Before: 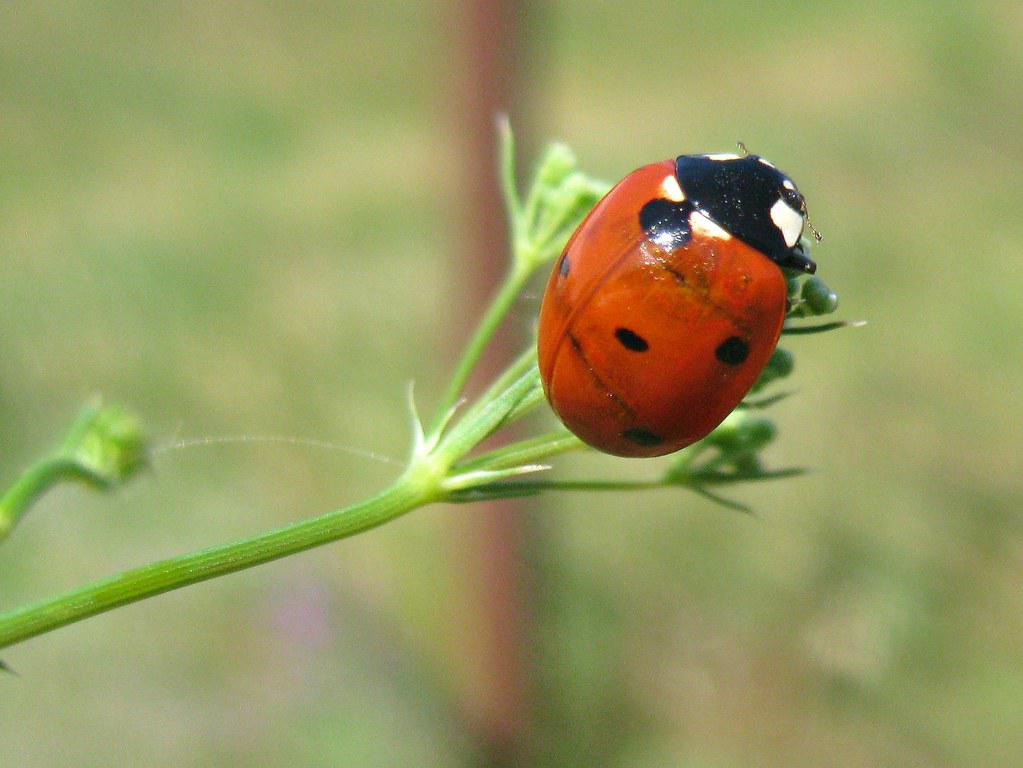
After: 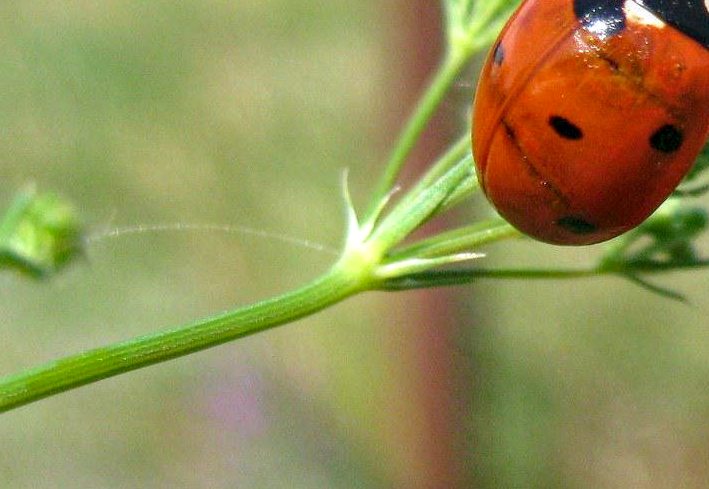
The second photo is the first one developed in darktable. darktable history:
local contrast: on, module defaults
haze removal: compatibility mode true, adaptive false
crop: left 6.488%, top 27.668%, right 24.183%, bottom 8.656%
